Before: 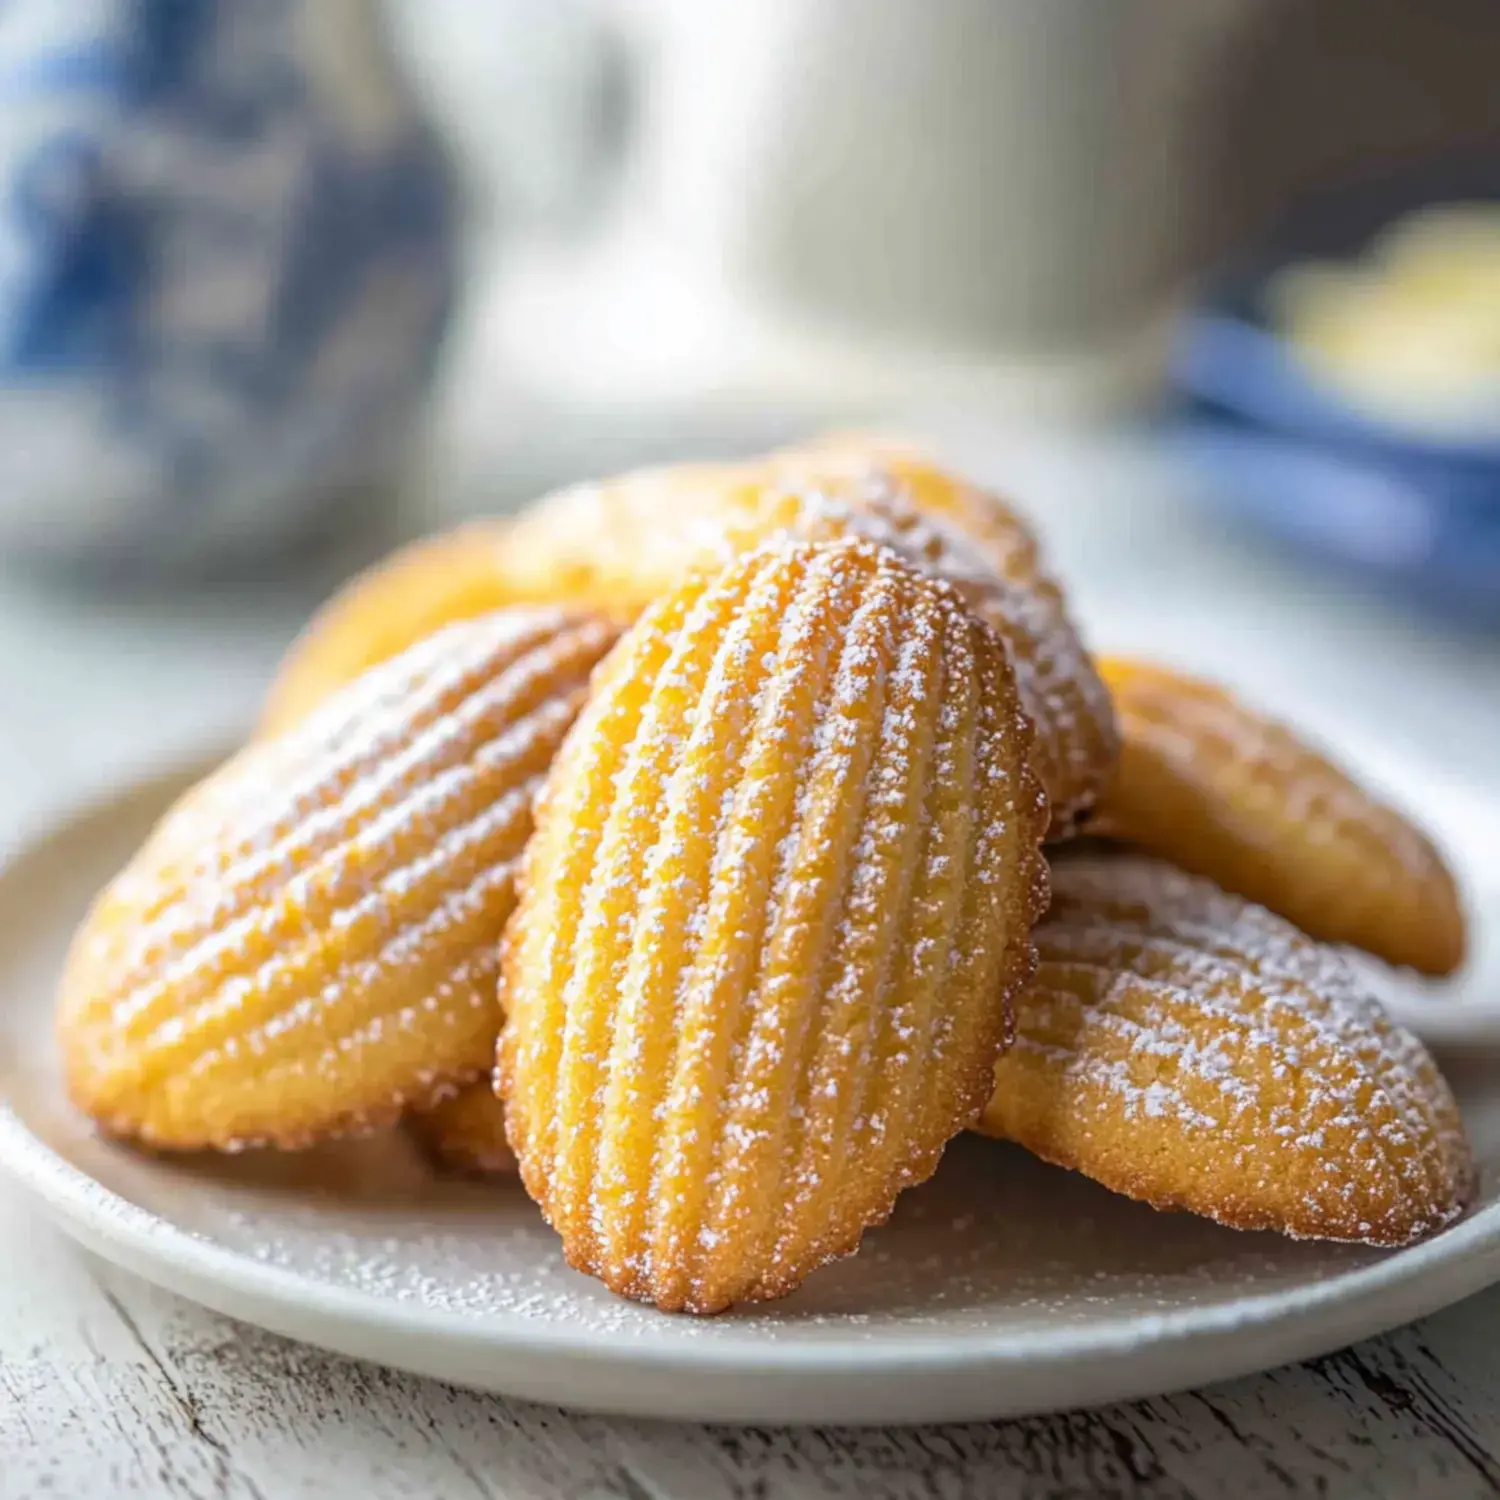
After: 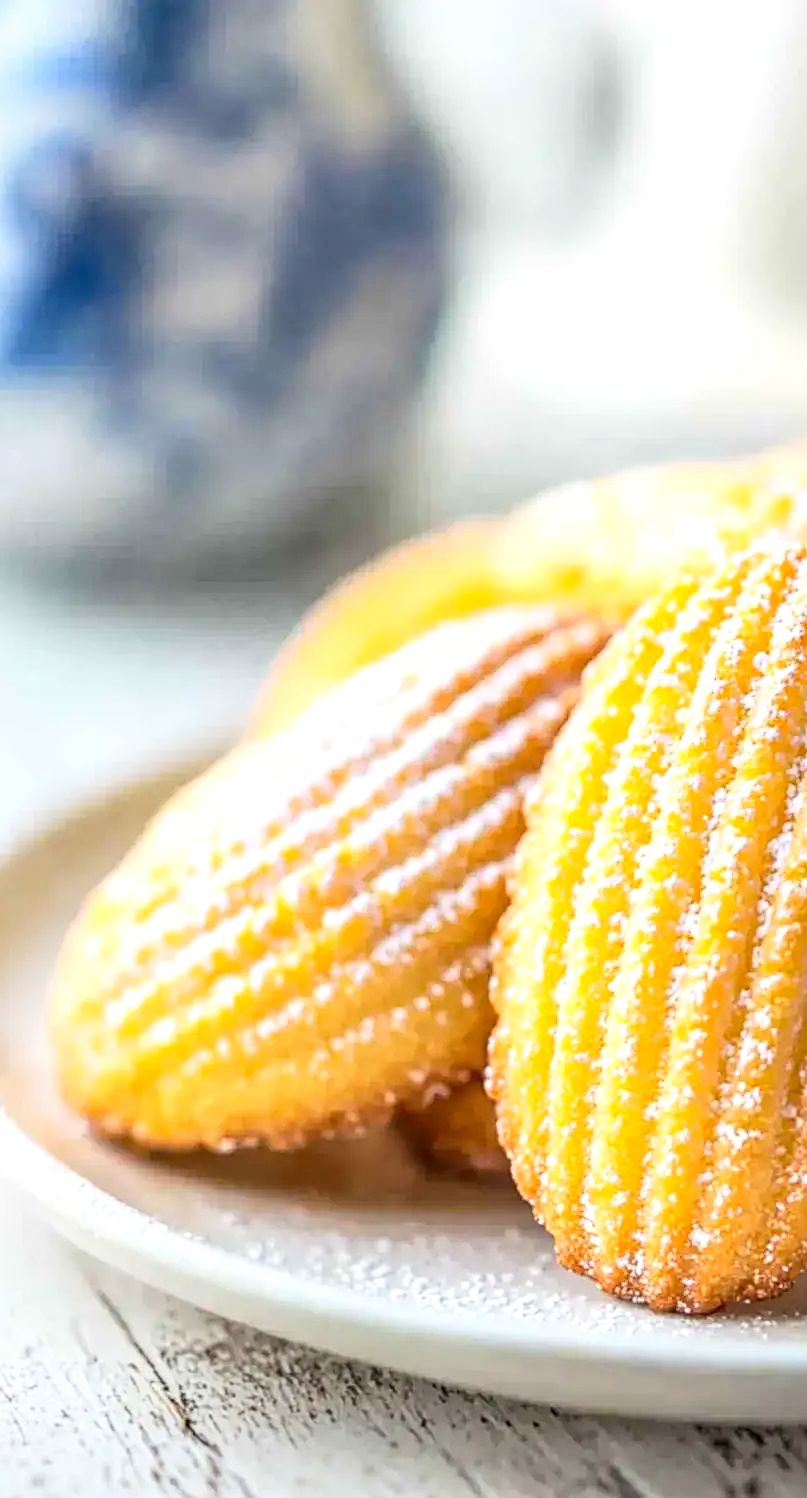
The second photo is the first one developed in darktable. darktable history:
sharpen: on, module defaults
local contrast: on, module defaults
crop: left 0.587%, right 45.588%, bottom 0.086%
exposure: exposure 0.161 EV, compensate highlight preservation false
contrast brightness saturation: contrast 0.2, brightness 0.16, saturation 0.22
